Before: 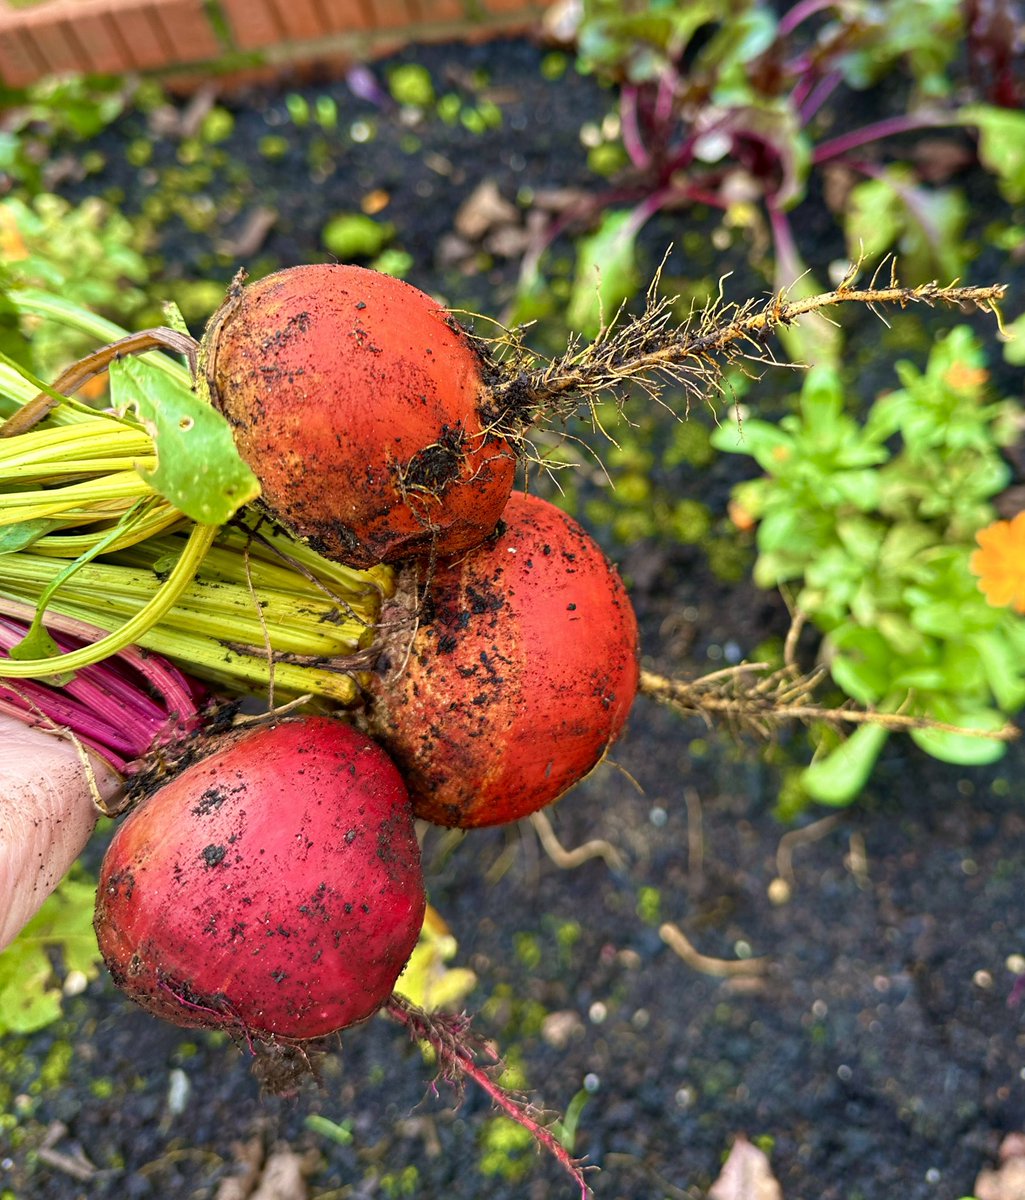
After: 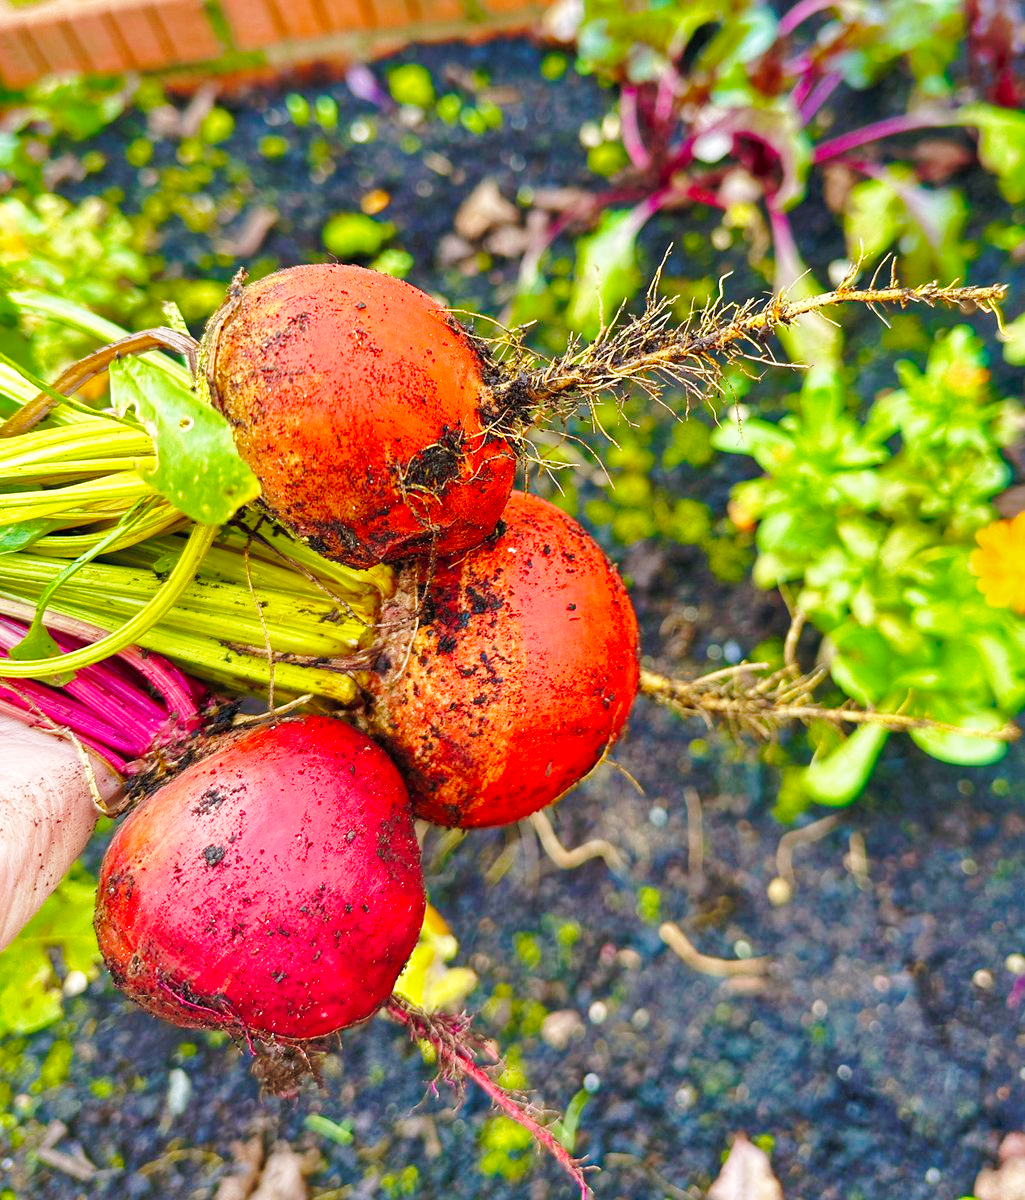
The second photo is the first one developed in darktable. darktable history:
shadows and highlights: shadows 61.04, highlights -60.07
base curve: curves: ch0 [(0, 0) (0.032, 0.037) (0.105, 0.228) (0.435, 0.76) (0.856, 0.983) (1, 1)], exposure shift 0.01, preserve colors none
